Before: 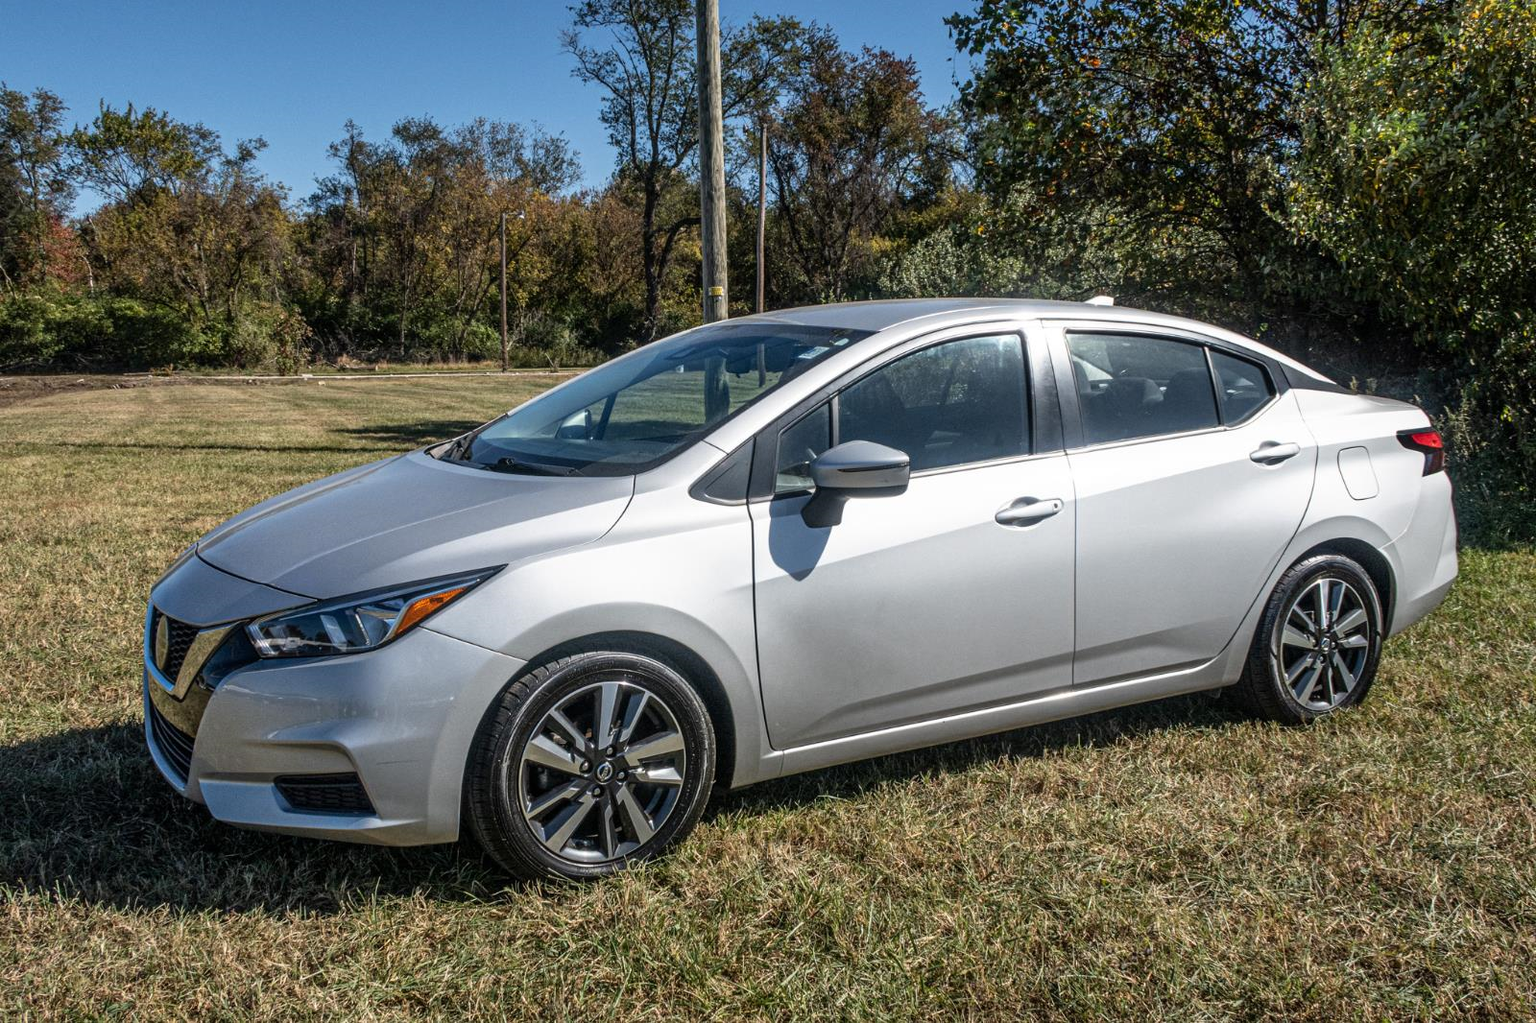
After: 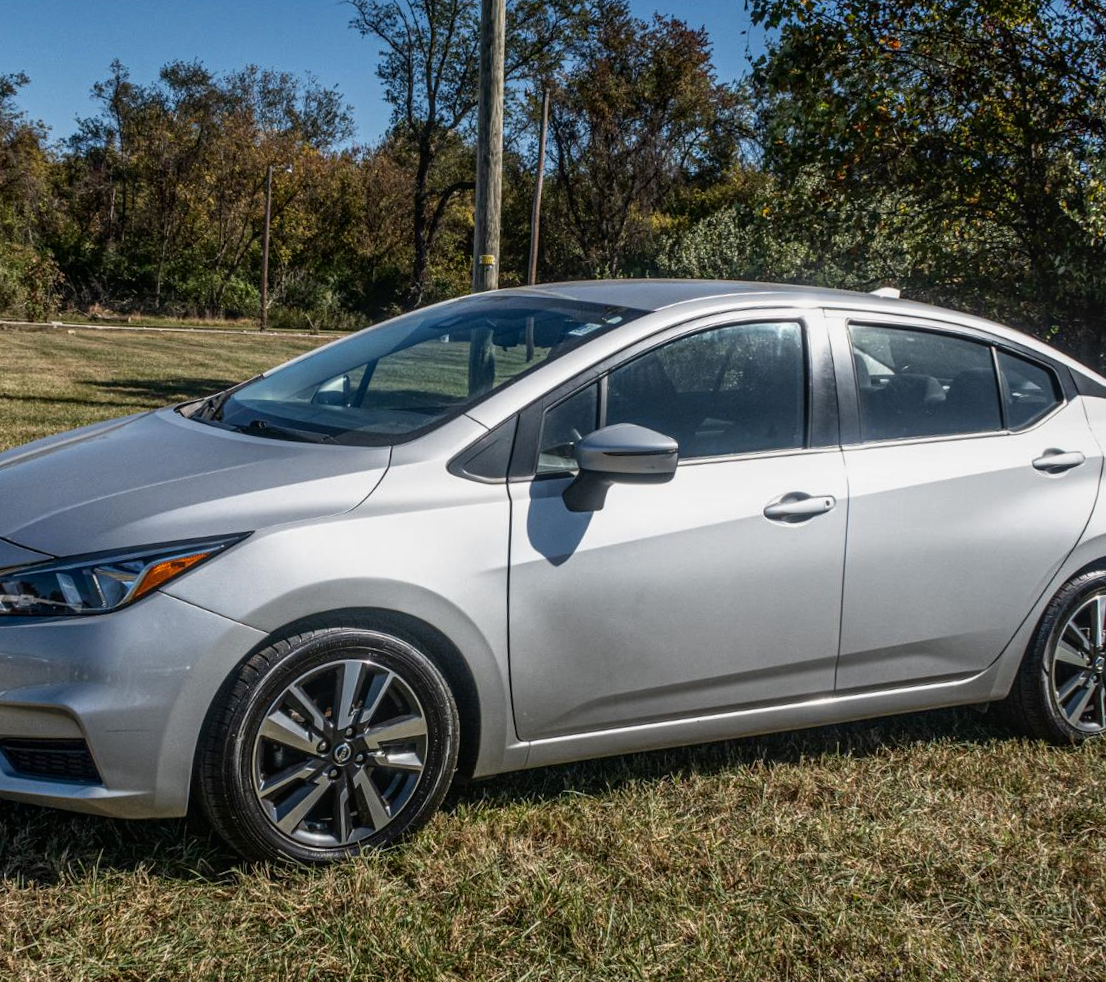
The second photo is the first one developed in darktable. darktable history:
crop and rotate: angle -3.27°, left 14.277%, top 0.028%, right 10.766%, bottom 0.028%
local contrast: detail 110%
tone equalizer: on, module defaults
contrast brightness saturation: brightness -0.09
